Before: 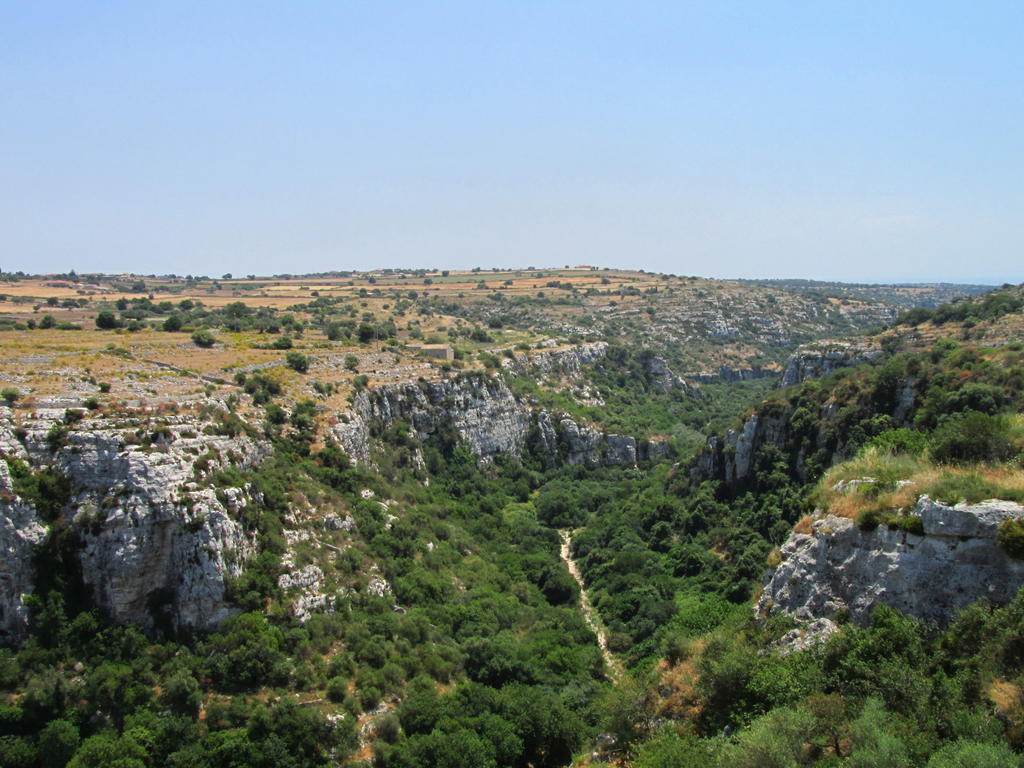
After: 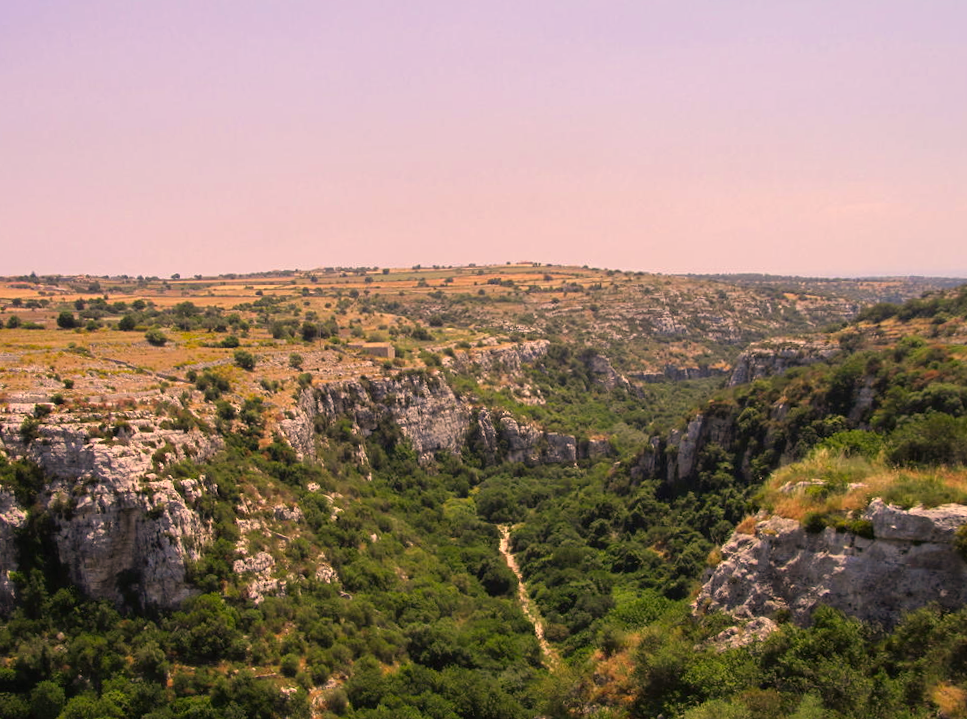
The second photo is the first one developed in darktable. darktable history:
rotate and perspective: rotation 0.062°, lens shift (vertical) 0.115, lens shift (horizontal) -0.133, crop left 0.047, crop right 0.94, crop top 0.061, crop bottom 0.94
color correction: highlights a* 21.88, highlights b* 22.25
